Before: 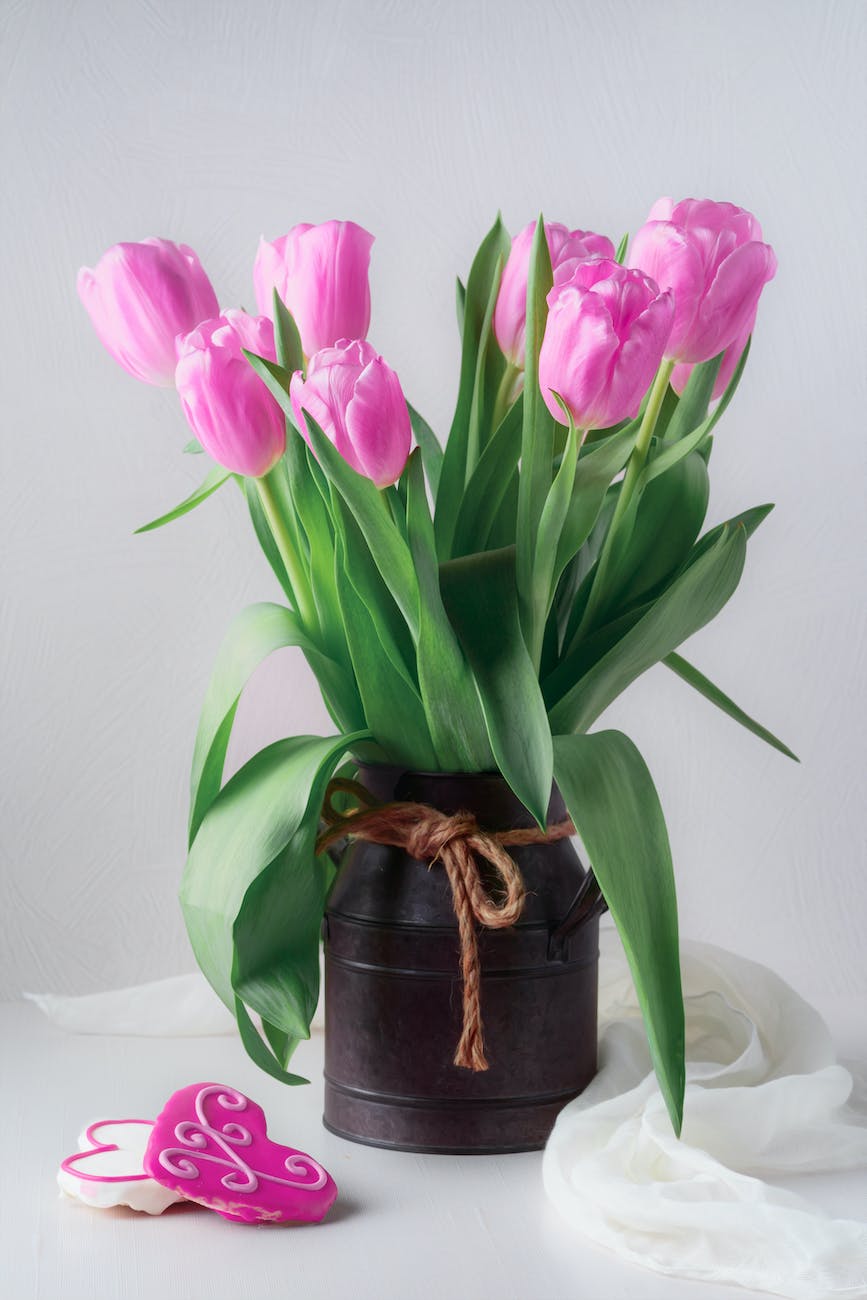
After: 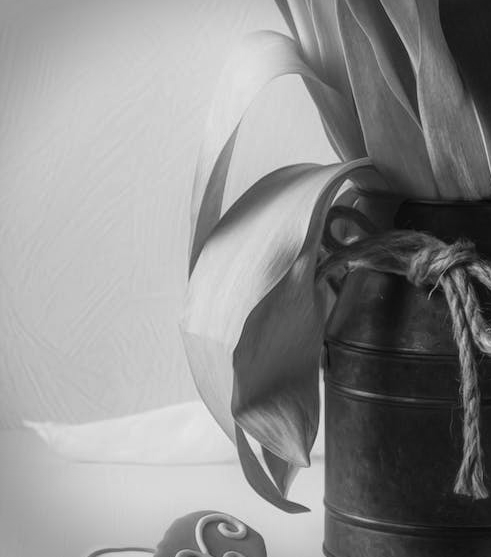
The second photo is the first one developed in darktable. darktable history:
crop: top 44.029%, right 43.339%, bottom 13.078%
vignetting: fall-off radius 46.23%, dithering 16-bit output
exposure: black level correction -0.004, exposure 0.051 EV, compensate highlight preservation false
contrast brightness saturation: saturation -0.998
local contrast: on, module defaults
